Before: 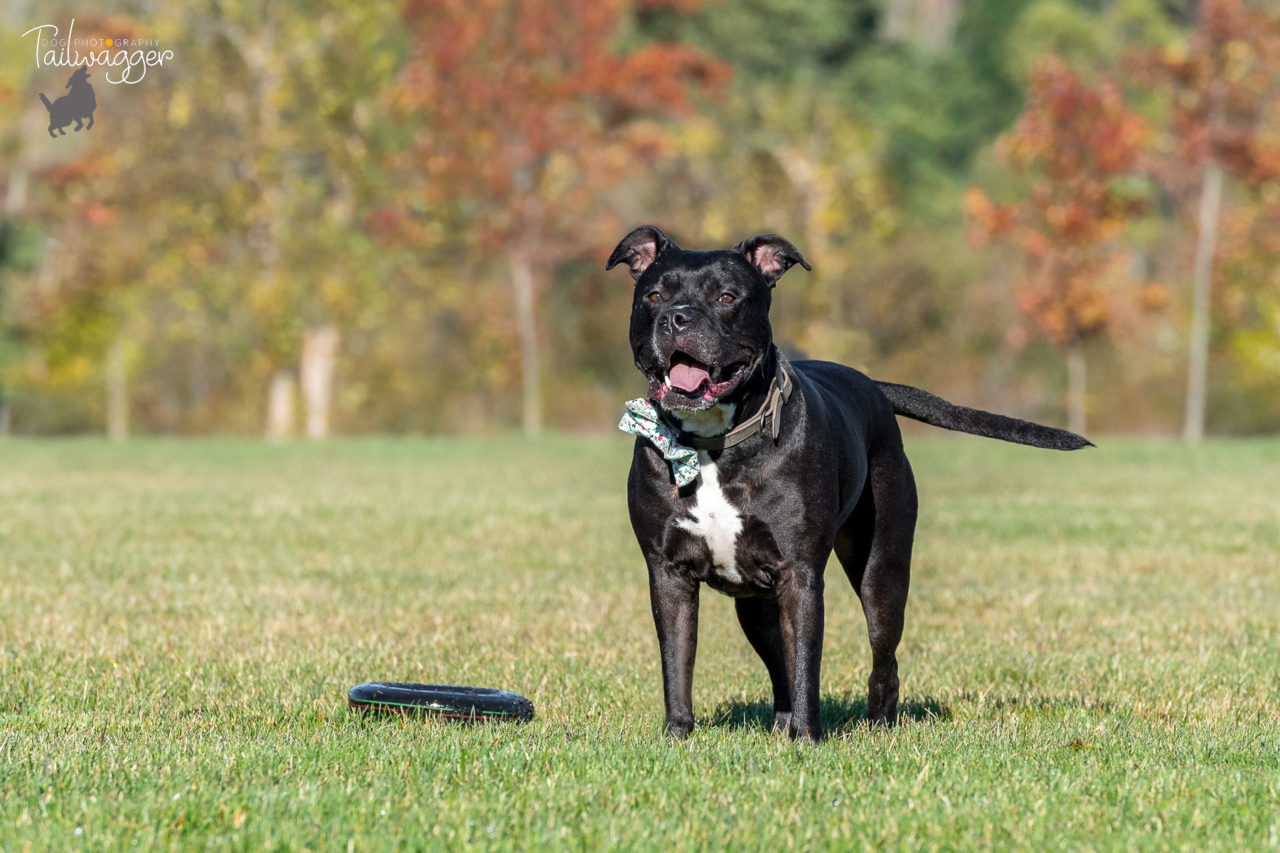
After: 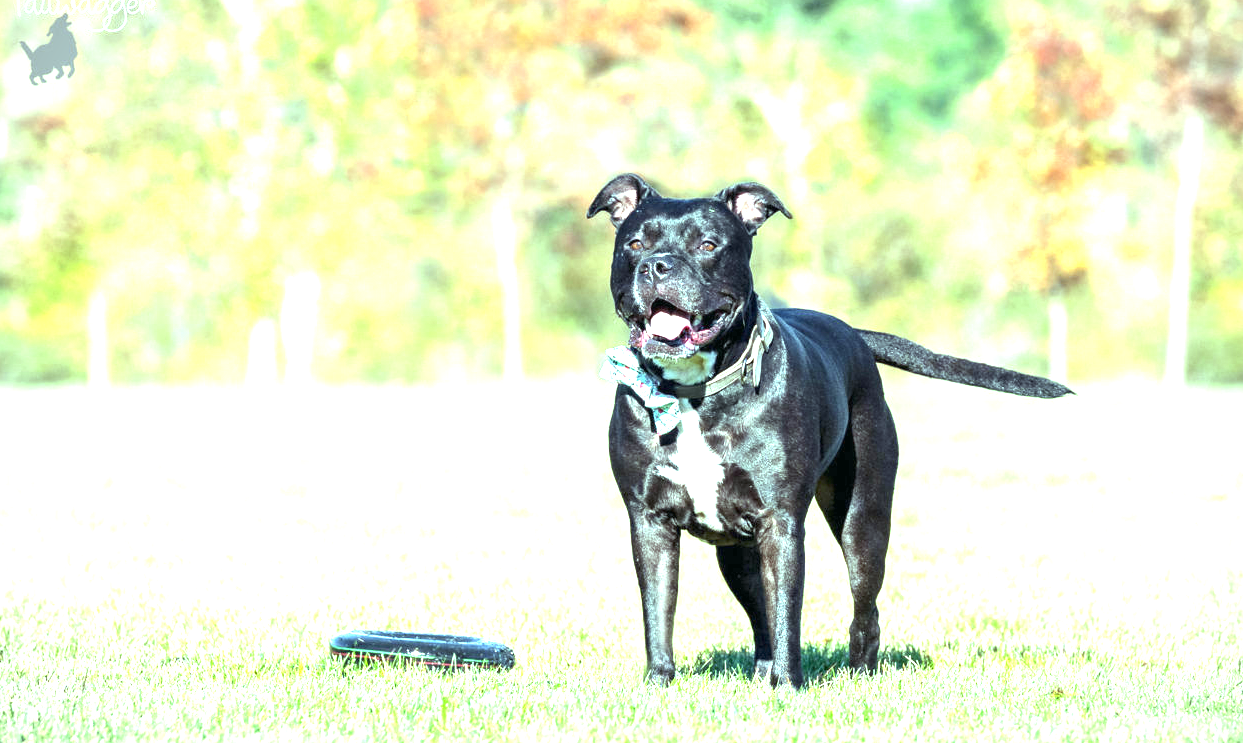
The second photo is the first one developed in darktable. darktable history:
crop: left 1.507%, top 6.147%, right 1.379%, bottom 6.637%
exposure: black level correction 0, exposure 2.138 EV, compensate exposure bias true, compensate highlight preservation false
color balance: mode lift, gamma, gain (sRGB), lift [0.997, 0.979, 1.021, 1.011], gamma [1, 1.084, 0.916, 0.998], gain [1, 0.87, 1.13, 1.101], contrast 4.55%, contrast fulcrum 38.24%, output saturation 104.09%
vignetting: on, module defaults
